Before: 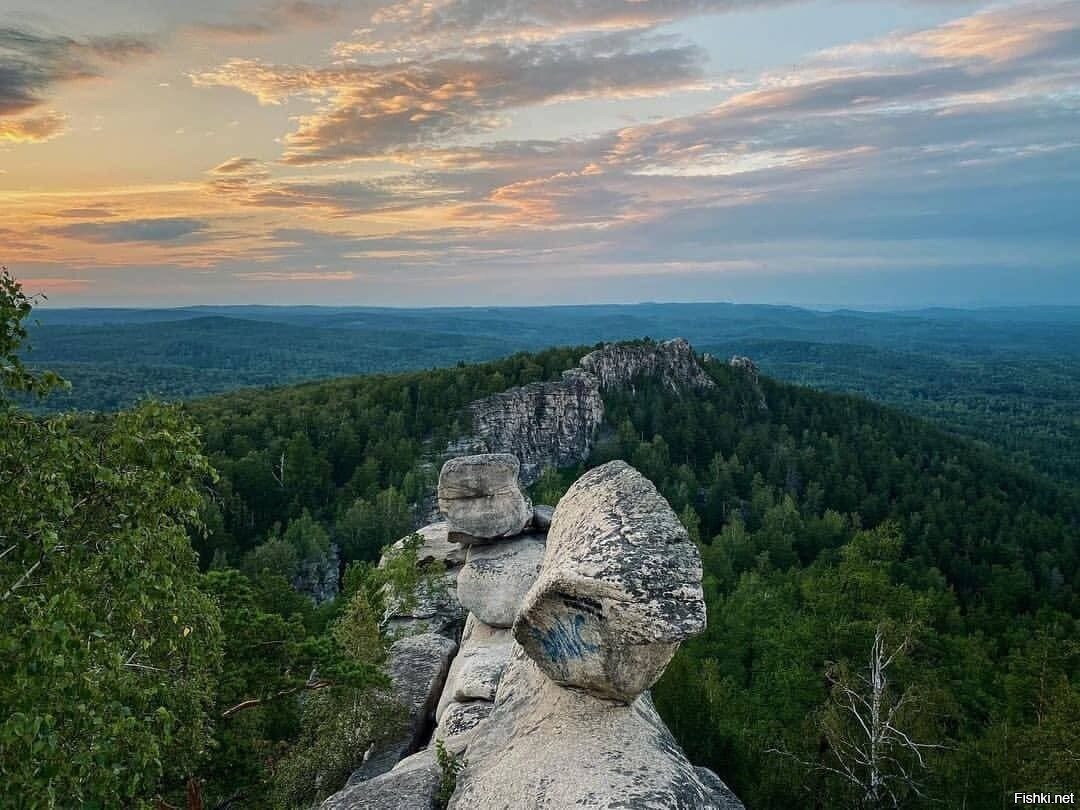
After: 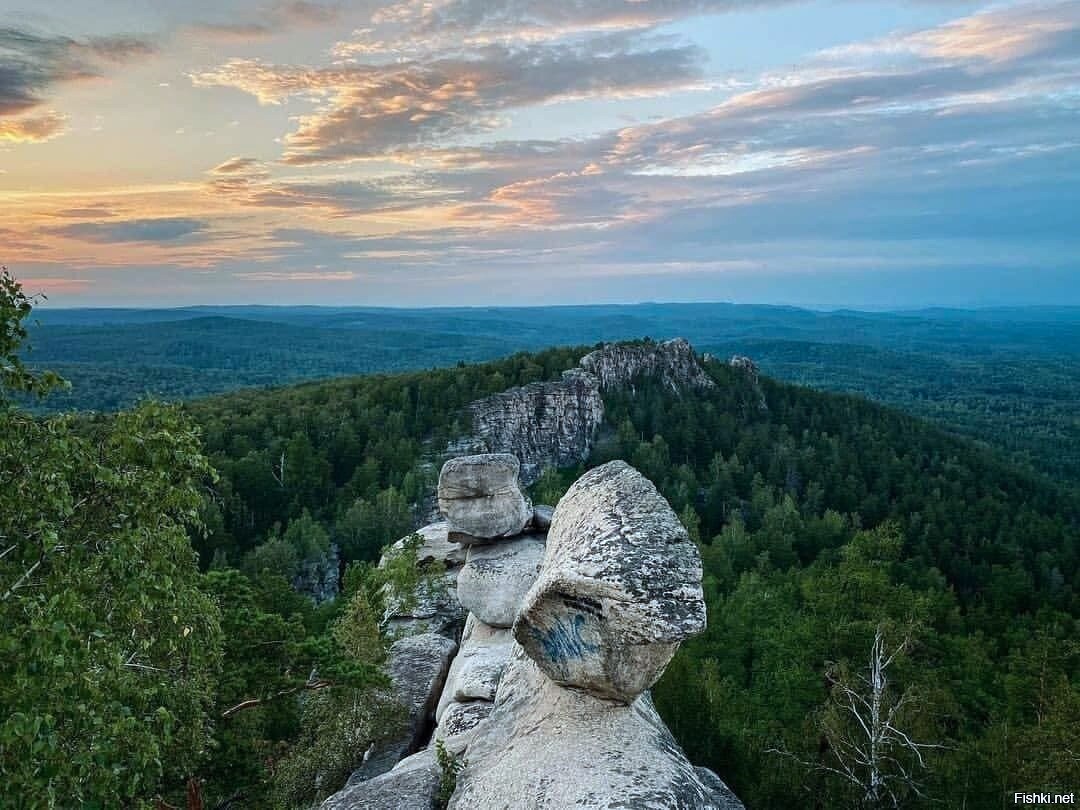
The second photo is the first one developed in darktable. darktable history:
levels: levels [0, 0.474, 0.947]
color correction: highlights a* -4.18, highlights b* -10.81
